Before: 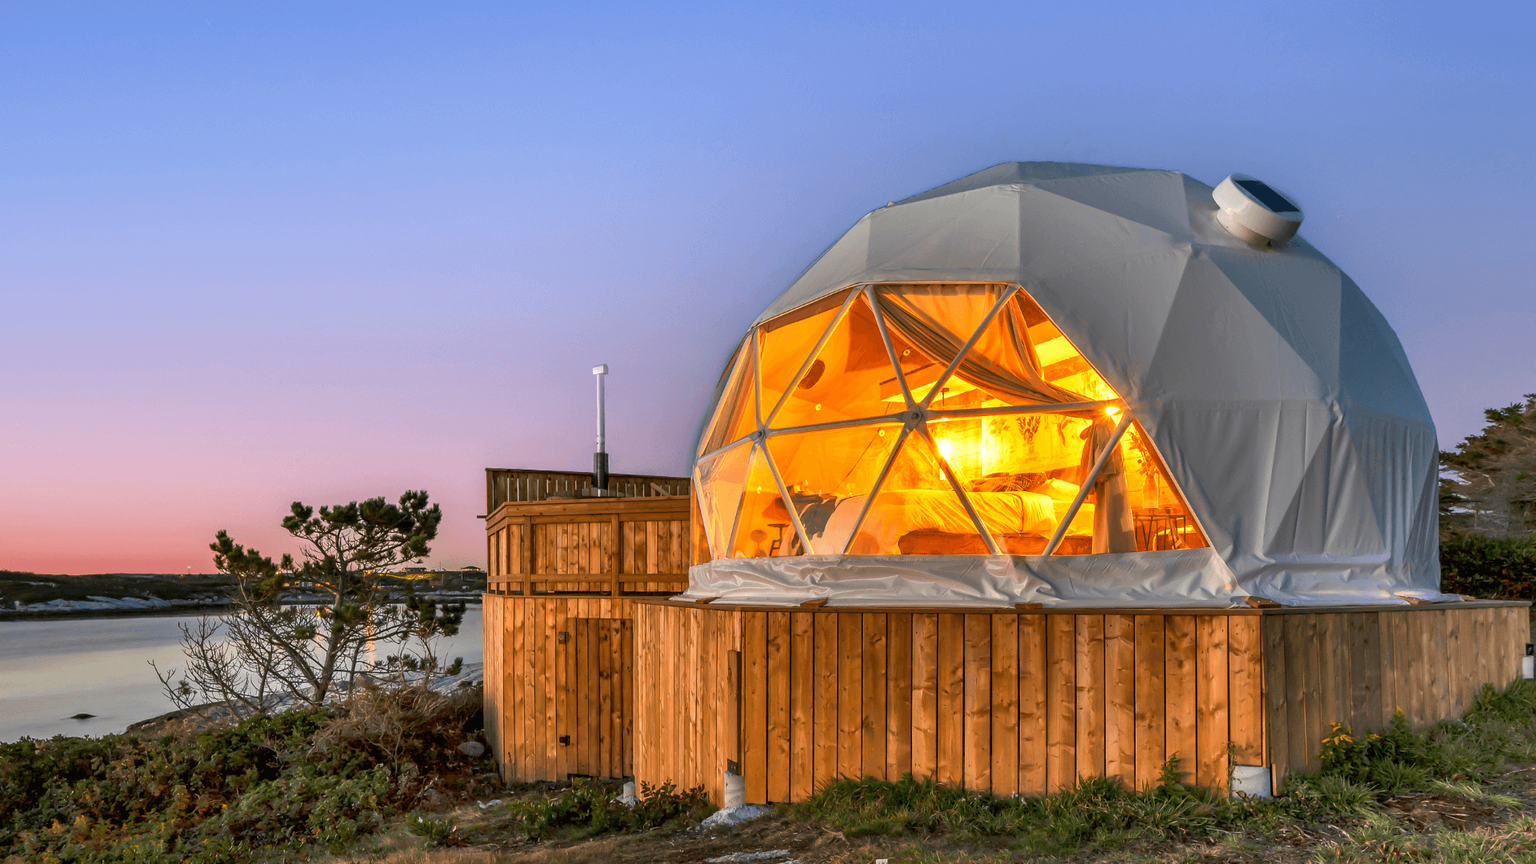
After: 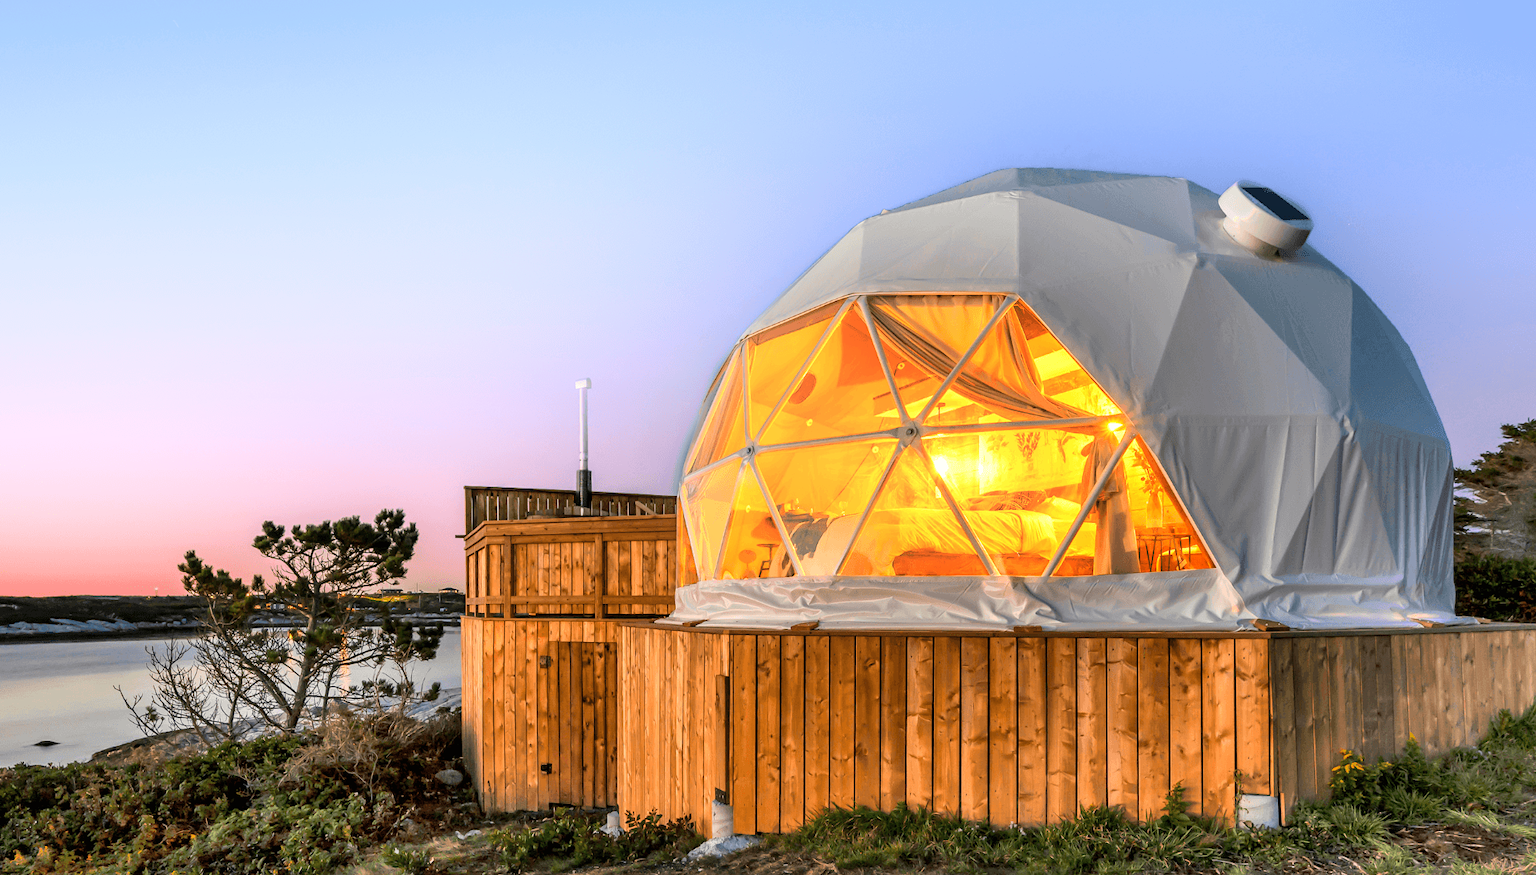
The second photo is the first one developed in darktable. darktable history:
shadows and highlights: highlights 70.7, soften with gaussian
tone equalizer: on, module defaults
crop and rotate: left 2.536%, right 1.107%, bottom 2.246%
tone curve: curves: ch0 [(0, 0) (0.004, 0.001) (0.133, 0.112) (0.325, 0.362) (0.832, 0.893) (1, 1)], color space Lab, linked channels, preserve colors none
